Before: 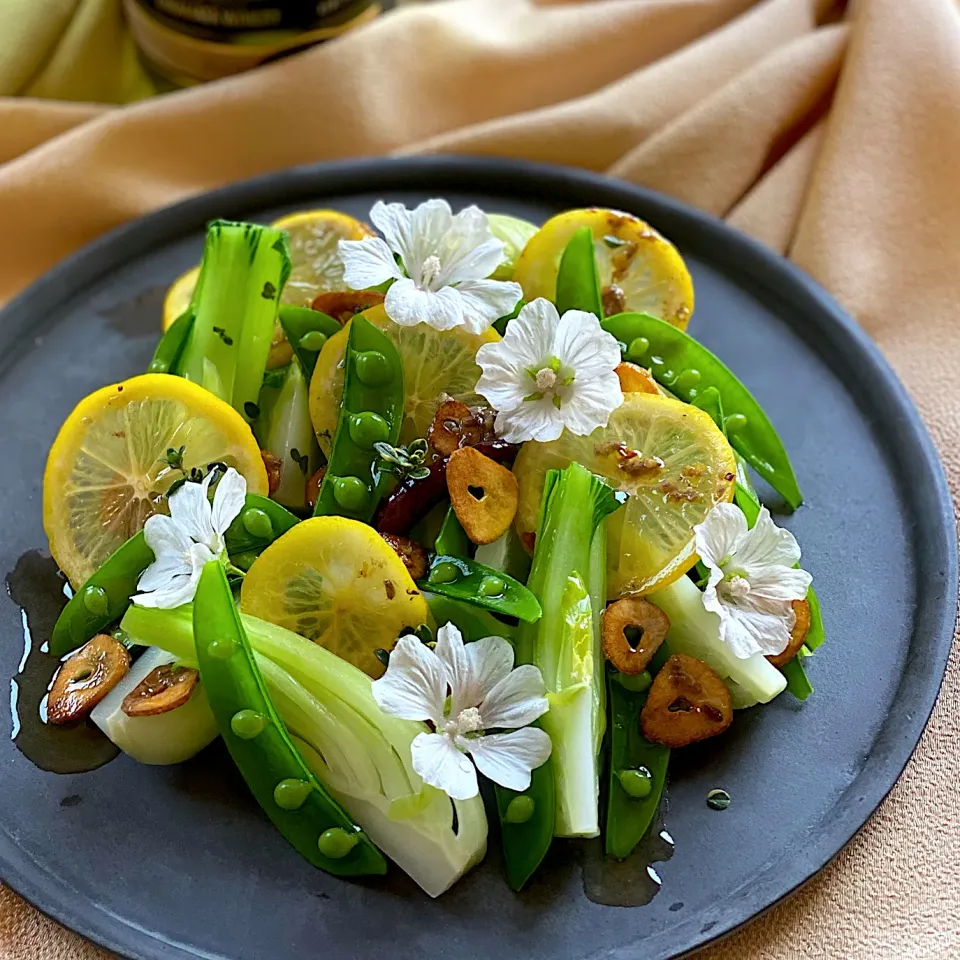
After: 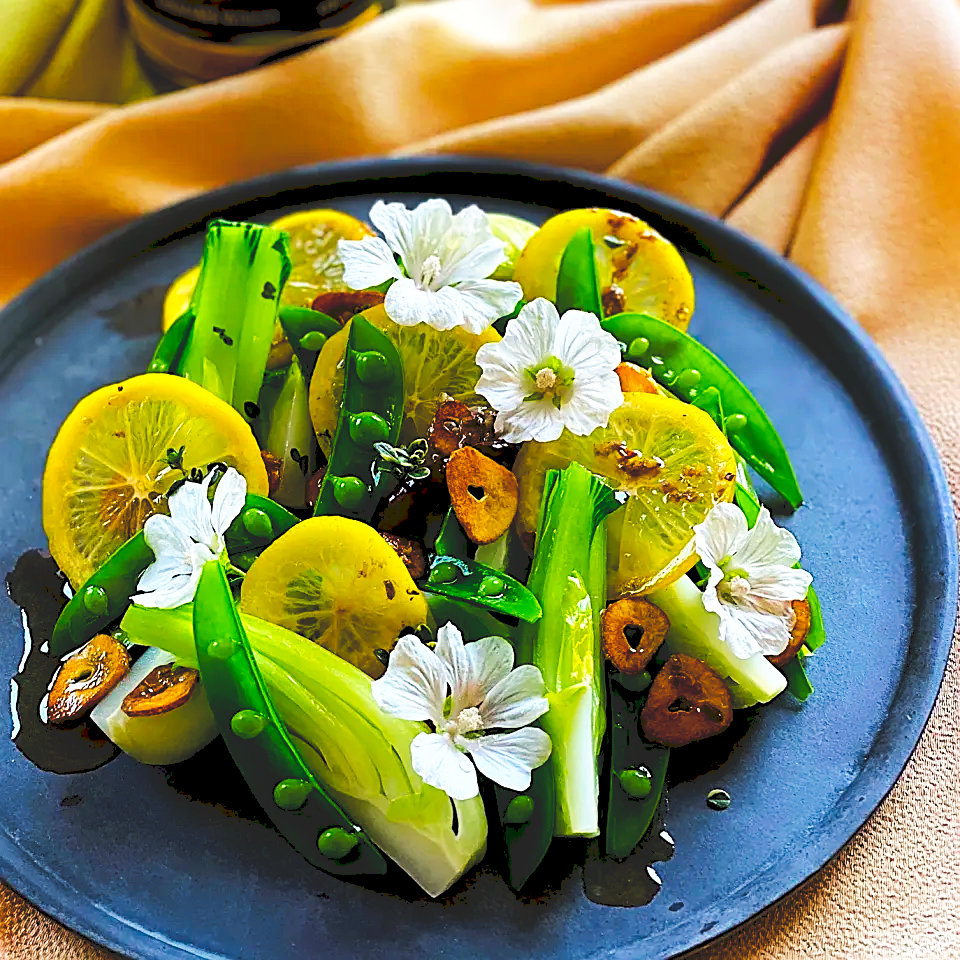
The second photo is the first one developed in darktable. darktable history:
color balance rgb: perceptual saturation grading › global saturation 25%, perceptual brilliance grading › mid-tones 10%, perceptual brilliance grading › shadows 15%, global vibrance 20%
exposure: black level correction 0.009, compensate highlight preservation false
sharpen: on, module defaults
tone curve: curves: ch0 [(0, 0) (0.003, 0.147) (0.011, 0.147) (0.025, 0.147) (0.044, 0.147) (0.069, 0.147) (0.1, 0.15) (0.136, 0.158) (0.177, 0.174) (0.224, 0.198) (0.277, 0.241) (0.335, 0.292) (0.399, 0.361) (0.468, 0.452) (0.543, 0.568) (0.623, 0.679) (0.709, 0.793) (0.801, 0.886) (0.898, 0.966) (1, 1)], preserve colors none
